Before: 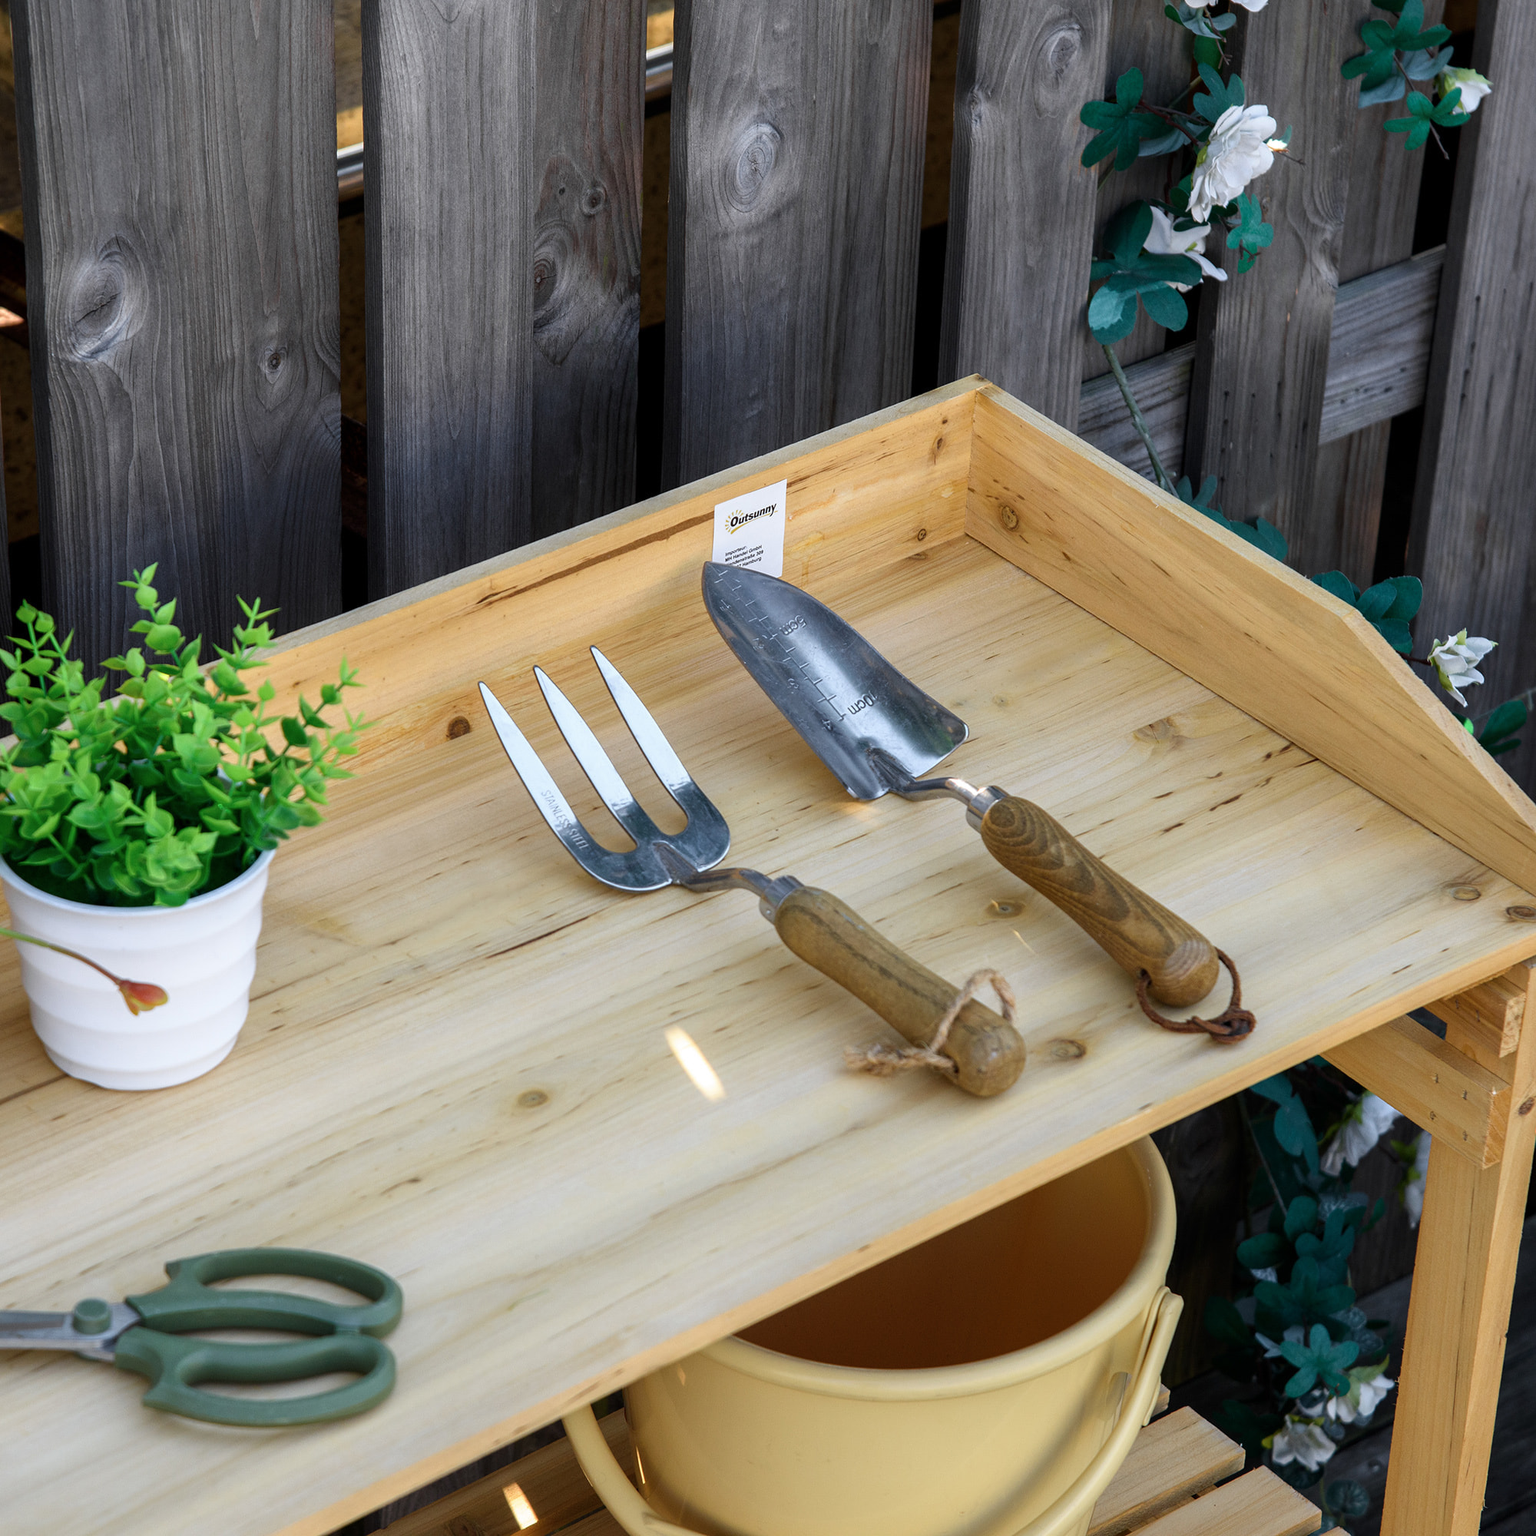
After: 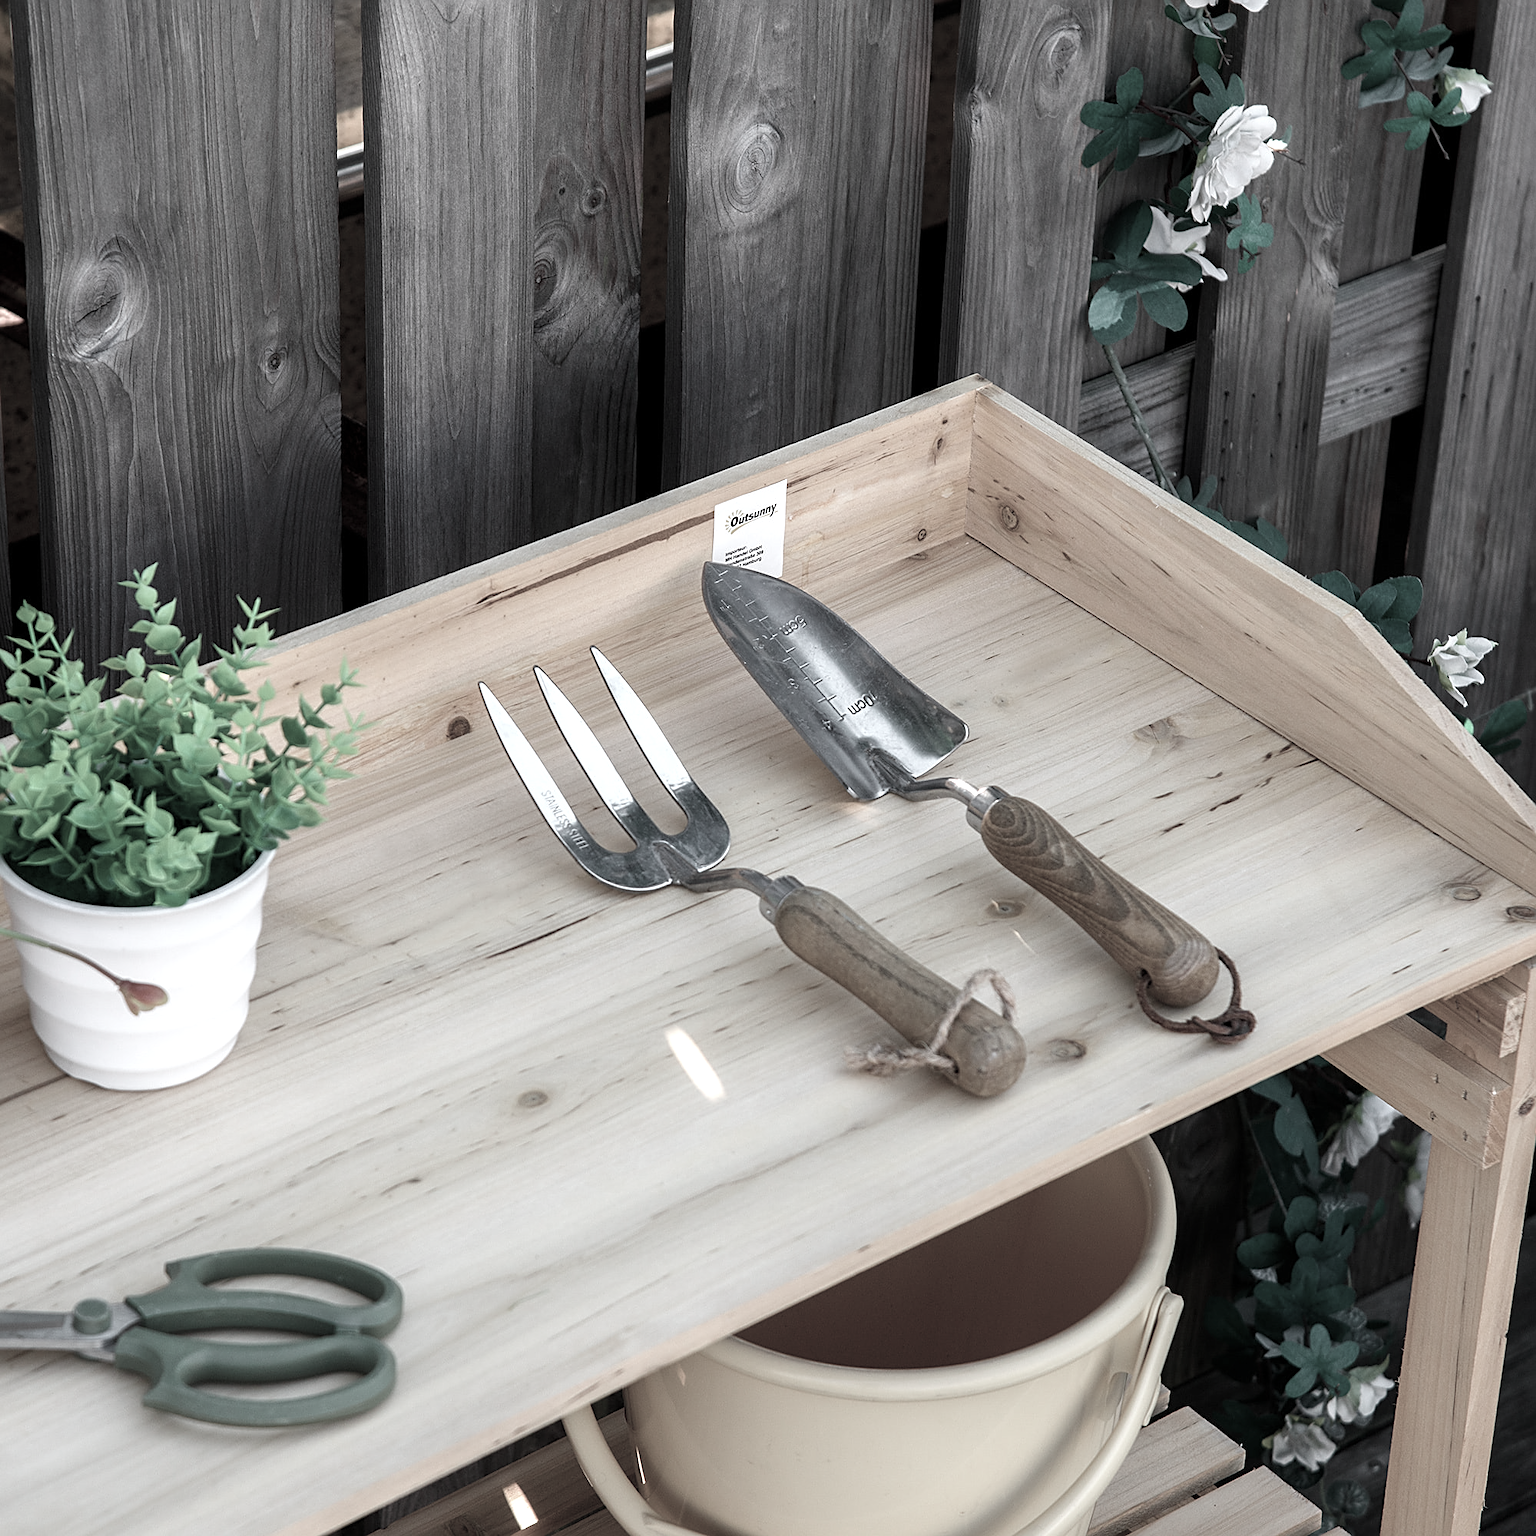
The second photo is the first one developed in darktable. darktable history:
sharpen: on, module defaults
color balance rgb: perceptual saturation grading › global saturation 30%, global vibrance 20%
color contrast: green-magenta contrast 0.3, blue-yellow contrast 0.15
exposure: exposure 0.3 EV, compensate highlight preservation false
